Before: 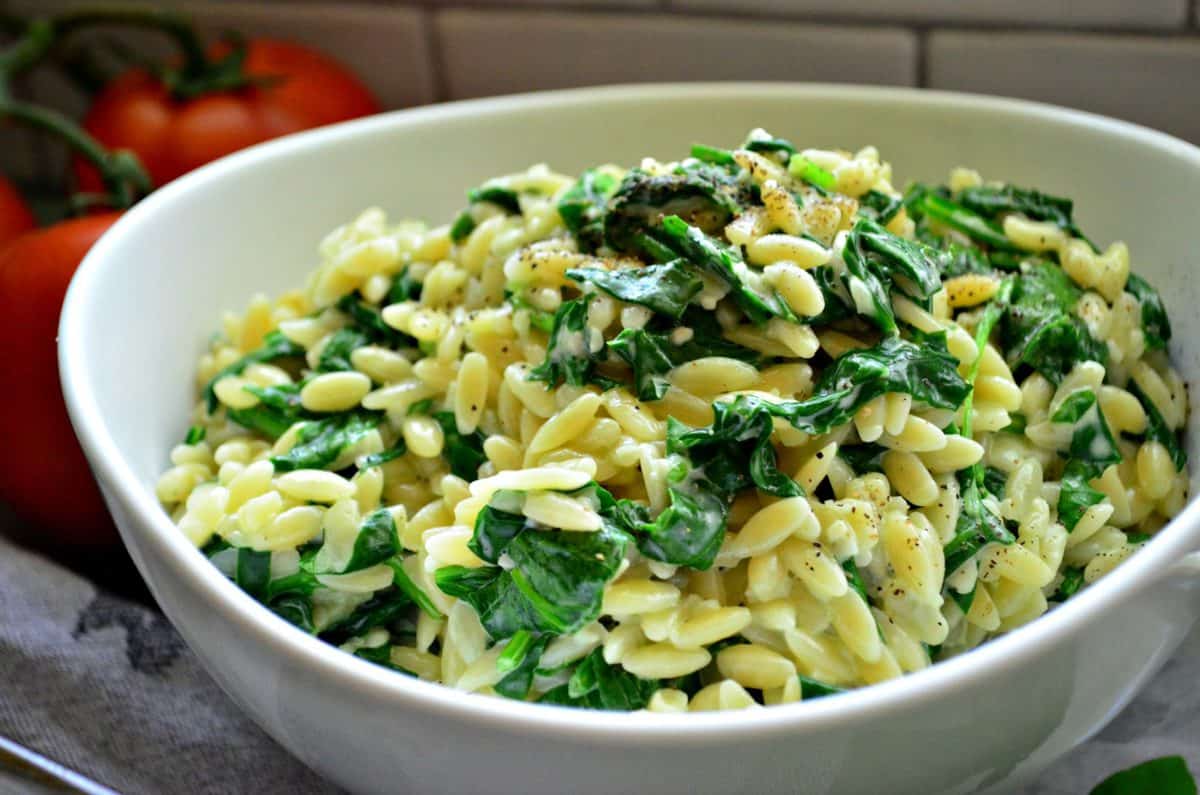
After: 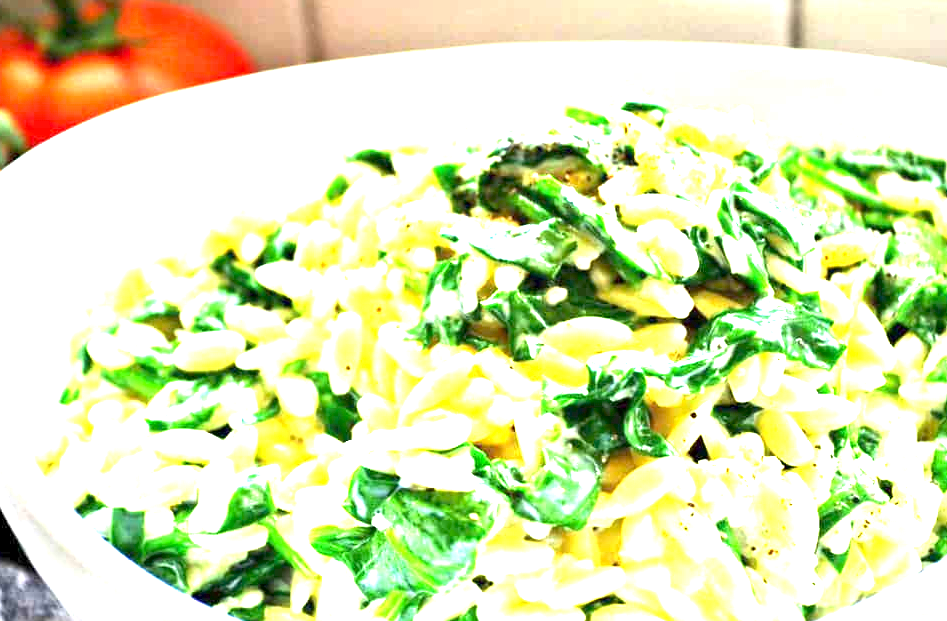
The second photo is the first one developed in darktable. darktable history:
crop and rotate: left 10.56%, top 5.15%, right 10.448%, bottom 16.678%
exposure: exposure 2.943 EV, compensate highlight preservation false
